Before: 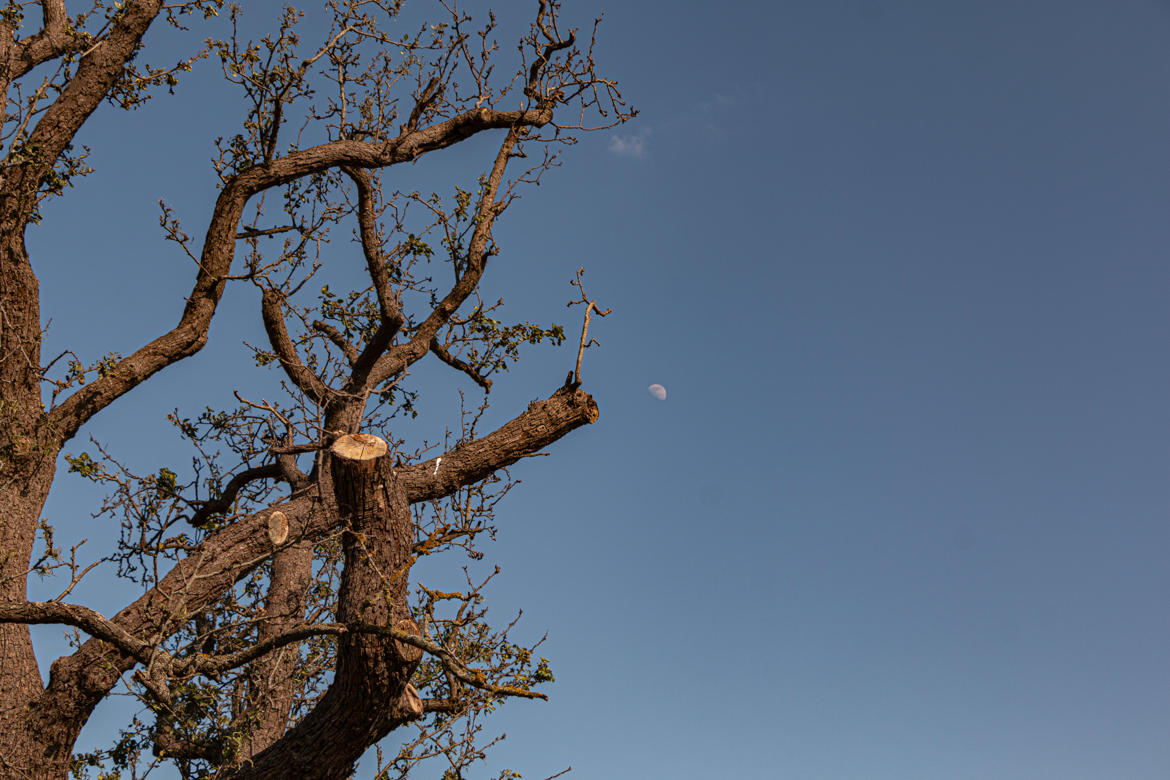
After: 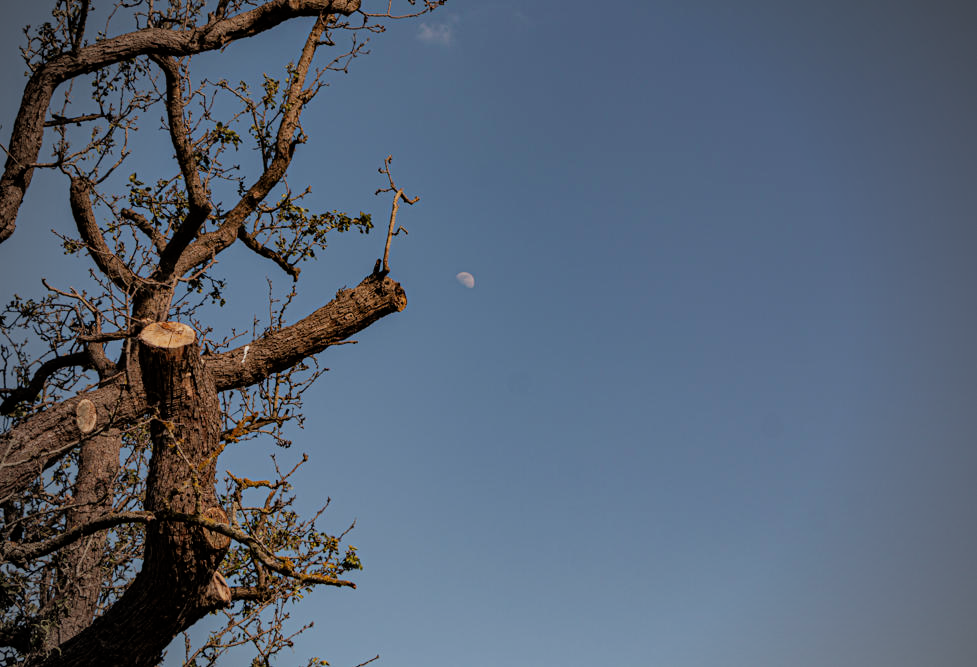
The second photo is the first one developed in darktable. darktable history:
crop: left 16.421%, top 14.43%
filmic rgb: black relative exposure -7.65 EV, white relative exposure 4.56 EV, hardness 3.61
vignetting: fall-off start 73.18%
